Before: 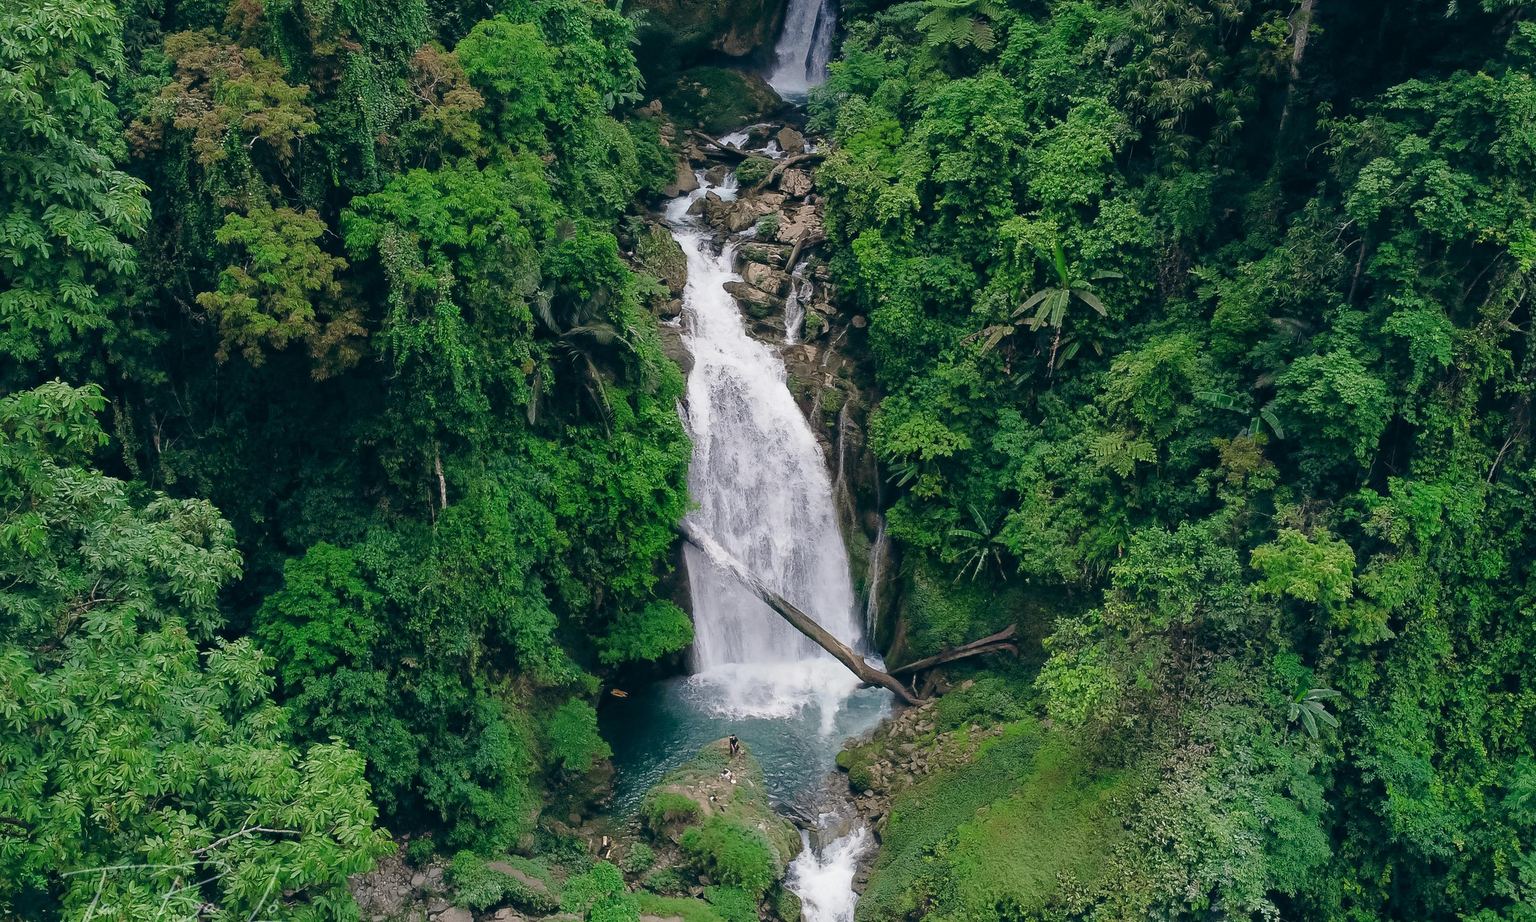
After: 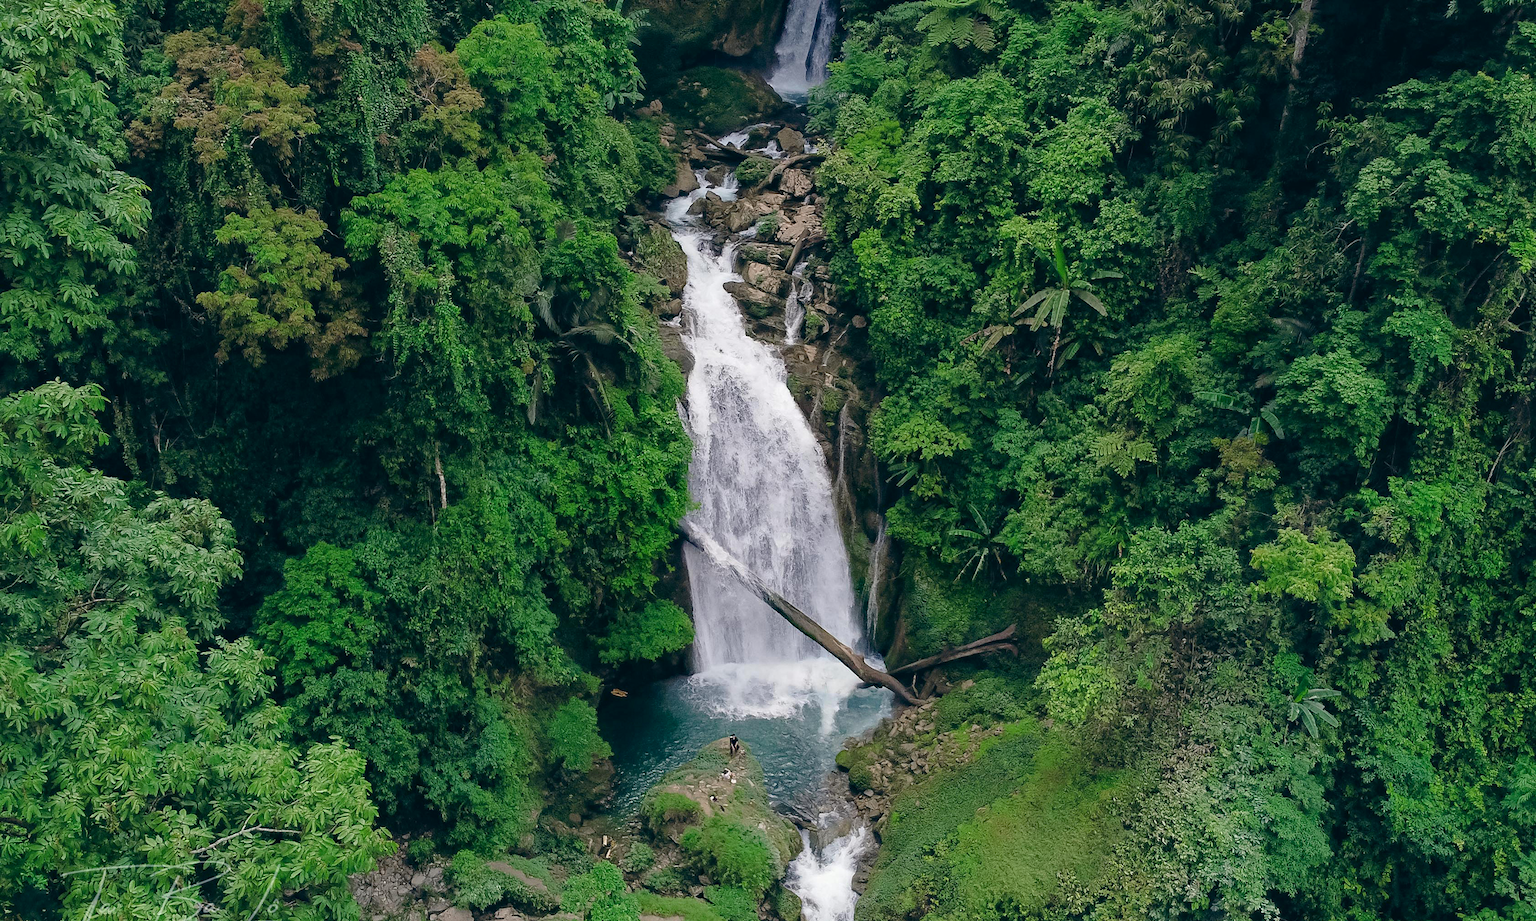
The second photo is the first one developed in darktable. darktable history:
haze removal: compatibility mode true, adaptive false
tone equalizer: -8 EV 0.054 EV, mask exposure compensation -0.504 EV
